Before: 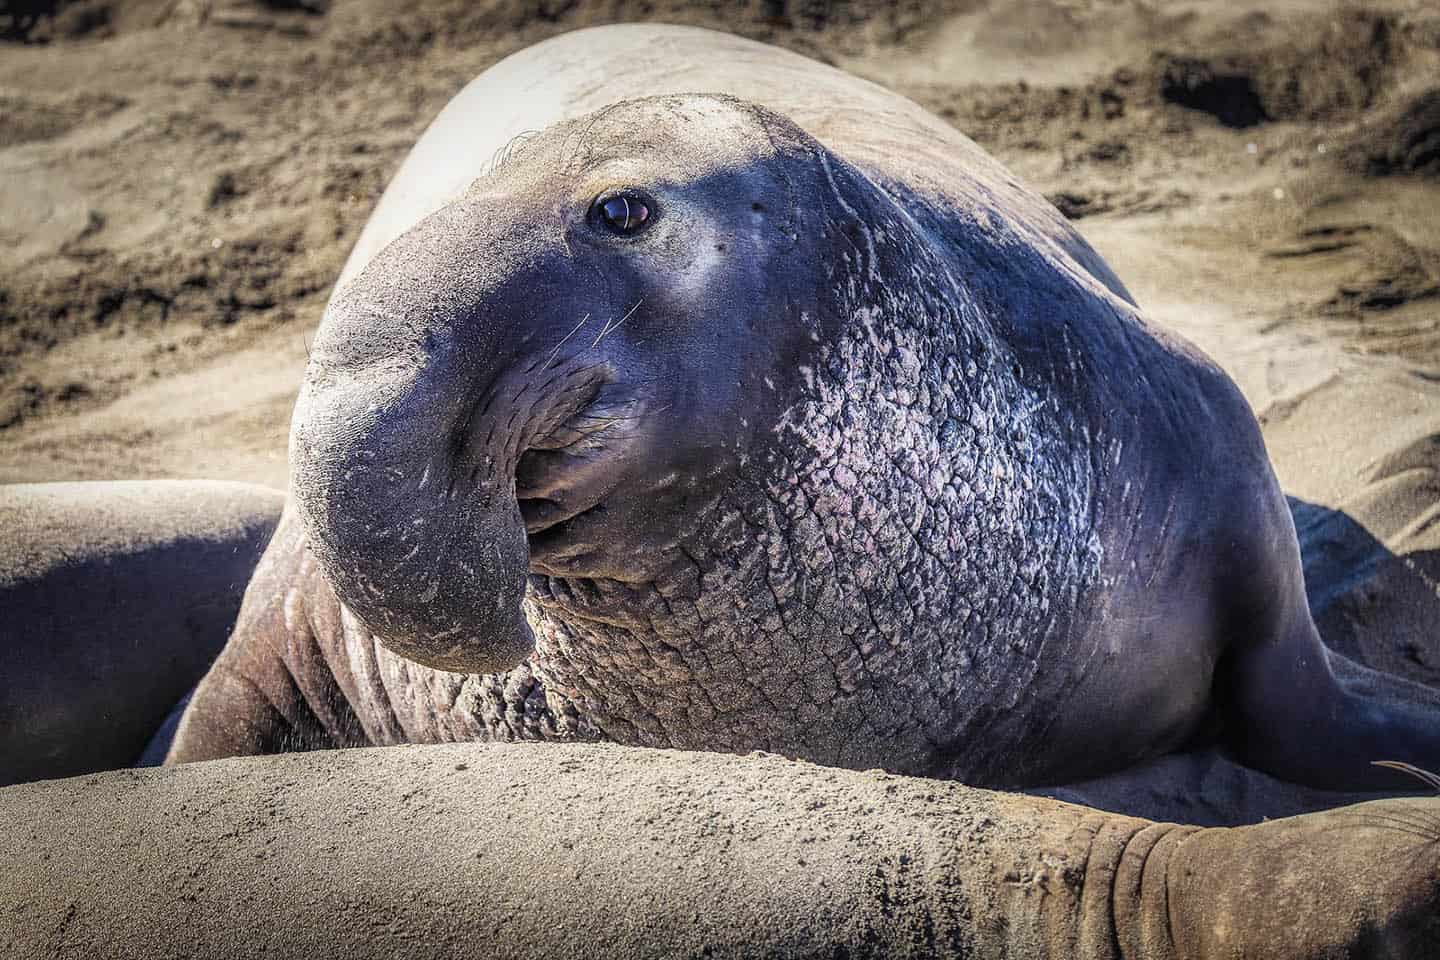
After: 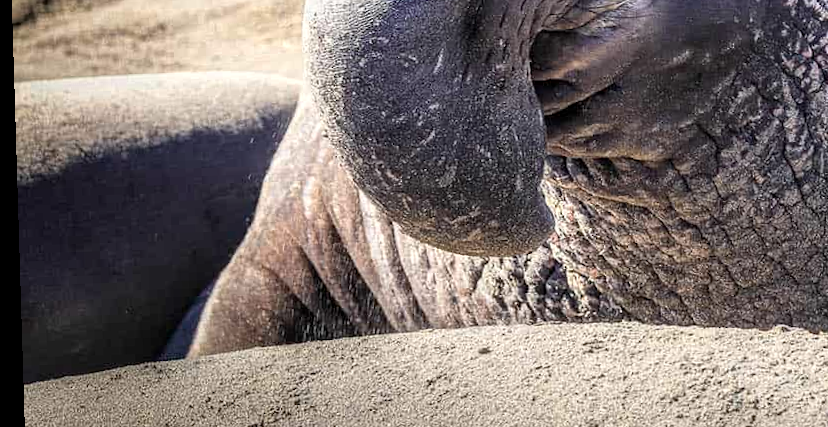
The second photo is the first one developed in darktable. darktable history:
crop: top 44.483%, right 43.593%, bottom 12.892%
color zones: curves: ch0 [(0.018, 0.548) (0.197, 0.654) (0.425, 0.447) (0.605, 0.658) (0.732, 0.579)]; ch1 [(0.105, 0.531) (0.224, 0.531) (0.386, 0.39) (0.618, 0.456) (0.732, 0.456) (0.956, 0.421)]; ch2 [(0.039, 0.583) (0.215, 0.465) (0.399, 0.544) (0.465, 0.548) (0.614, 0.447) (0.724, 0.43) (0.882, 0.623) (0.956, 0.632)]
exposure: black level correction 0.001, compensate highlight preservation false
rotate and perspective: rotation -1.75°, automatic cropping off
